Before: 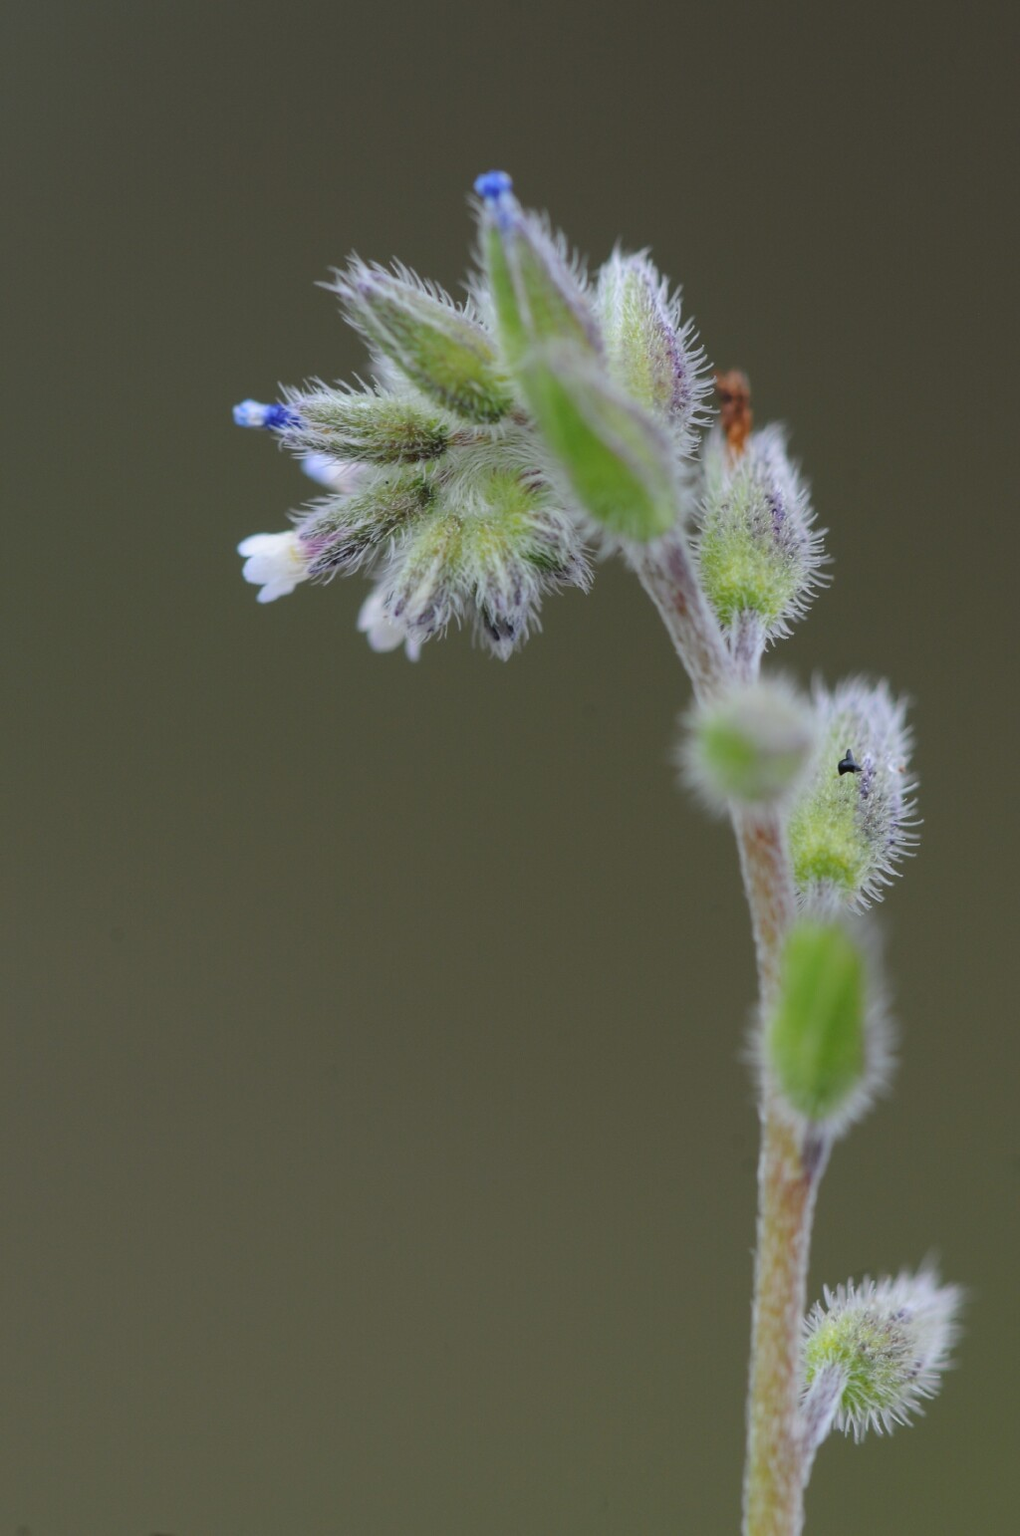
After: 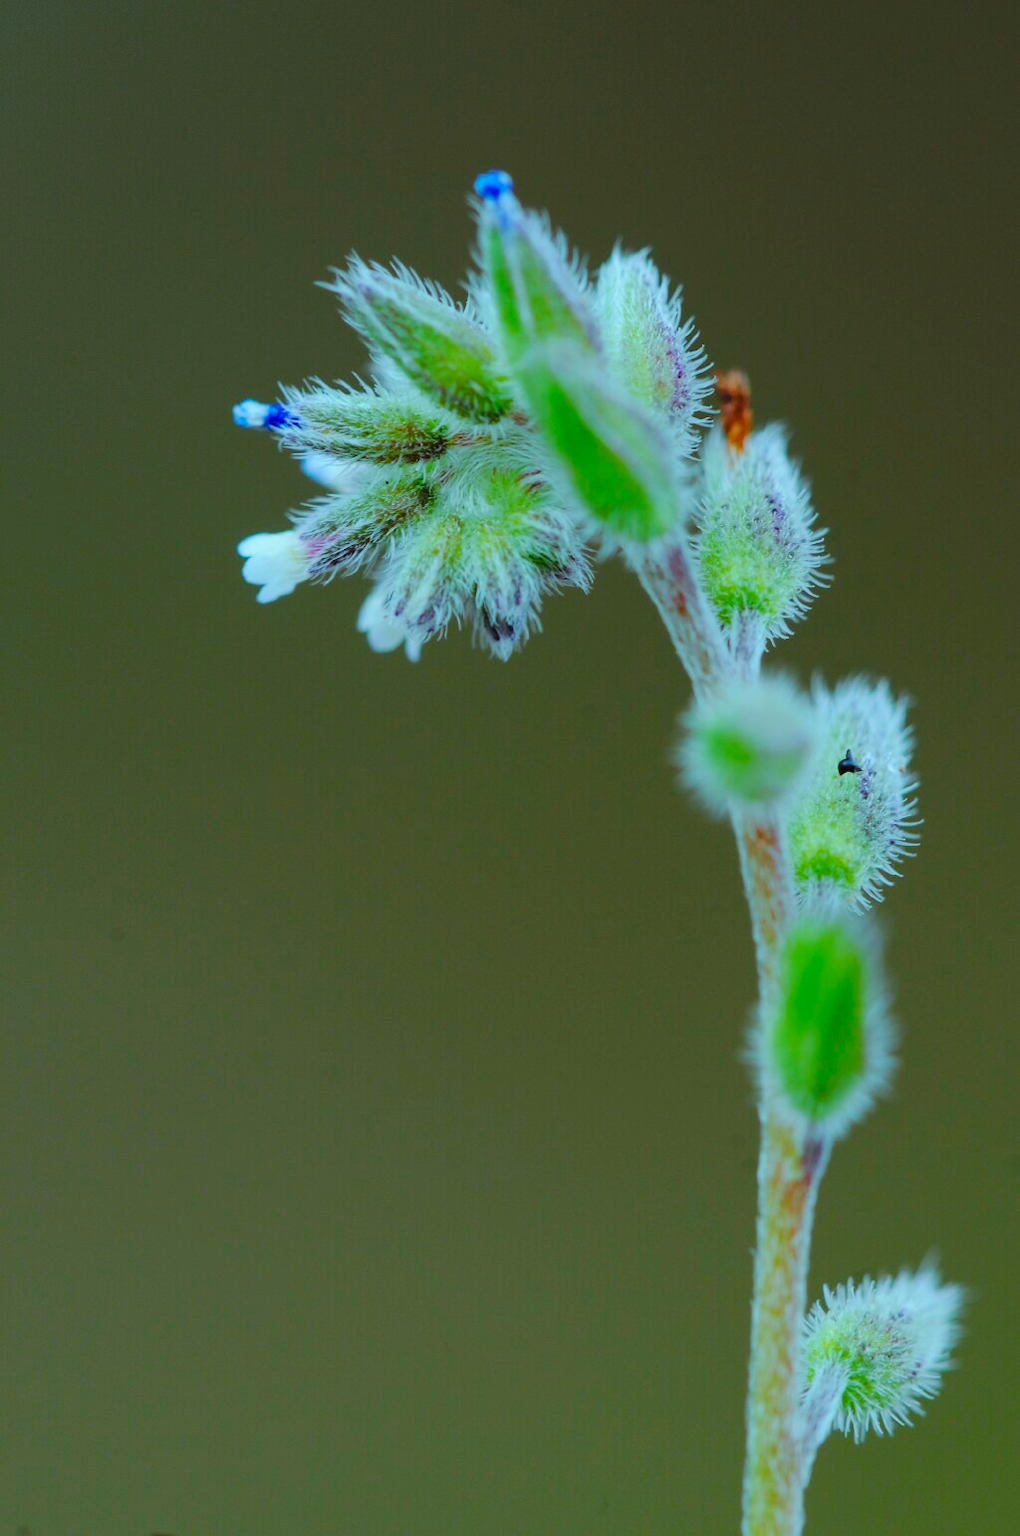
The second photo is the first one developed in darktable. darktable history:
color balance rgb: shadows lift › luminance -10.228%, highlights gain › luminance -33.227%, highlights gain › chroma 5.639%, highlights gain › hue 219.75°, perceptual saturation grading › global saturation 20%, perceptual saturation grading › highlights -25.127%, perceptual saturation grading › shadows 49.218%, global vibrance 14.975%
base curve: curves: ch0 [(0, 0) (0.032, 0.025) (0.121, 0.166) (0.206, 0.329) (0.605, 0.79) (1, 1)], preserve colors none
